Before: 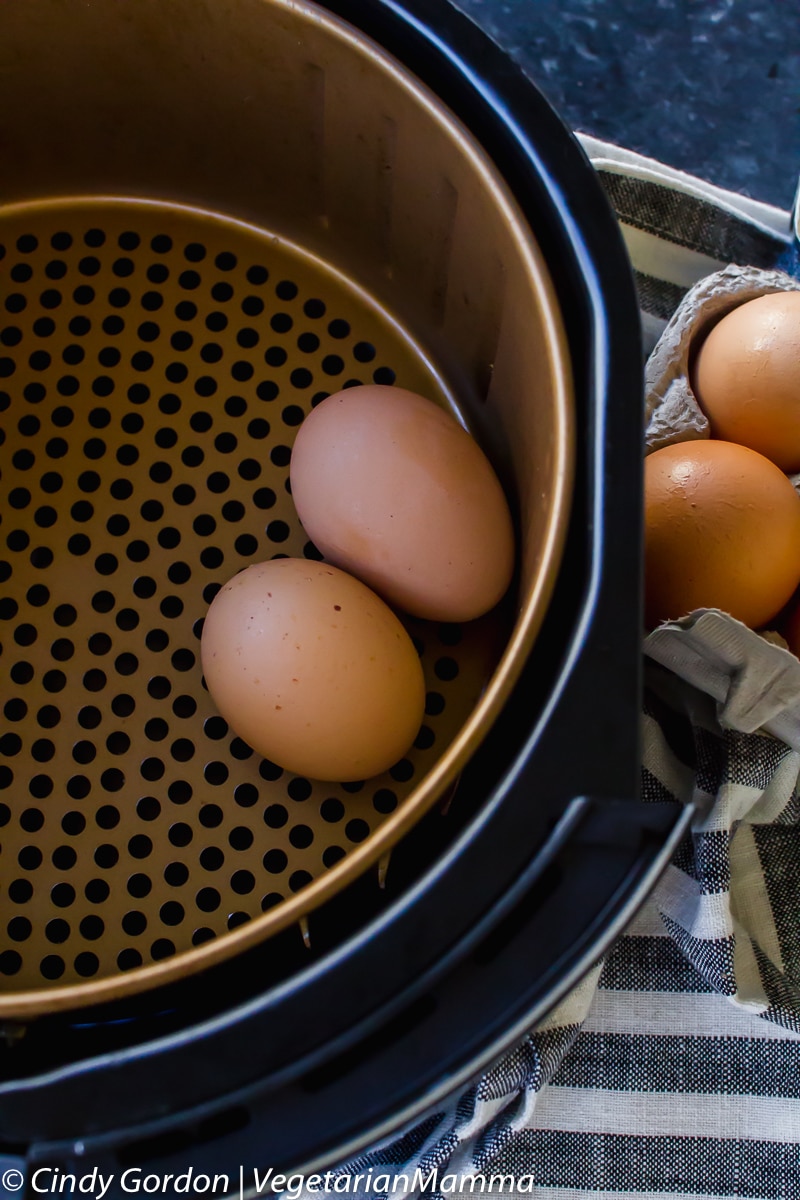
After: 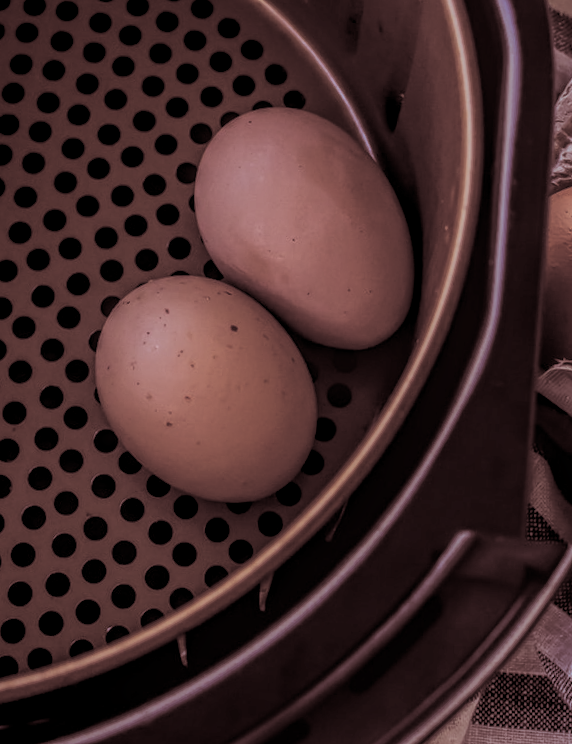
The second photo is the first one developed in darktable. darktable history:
local contrast: highlights 20%, shadows 30%, detail 200%, midtone range 0.2
split-toning: shadows › saturation 0.3, highlights › hue 180°, highlights › saturation 0.3, compress 0%
exposure: compensate highlight preservation false
crop and rotate: angle -3.37°, left 9.79%, top 20.73%, right 12.42%, bottom 11.82%
